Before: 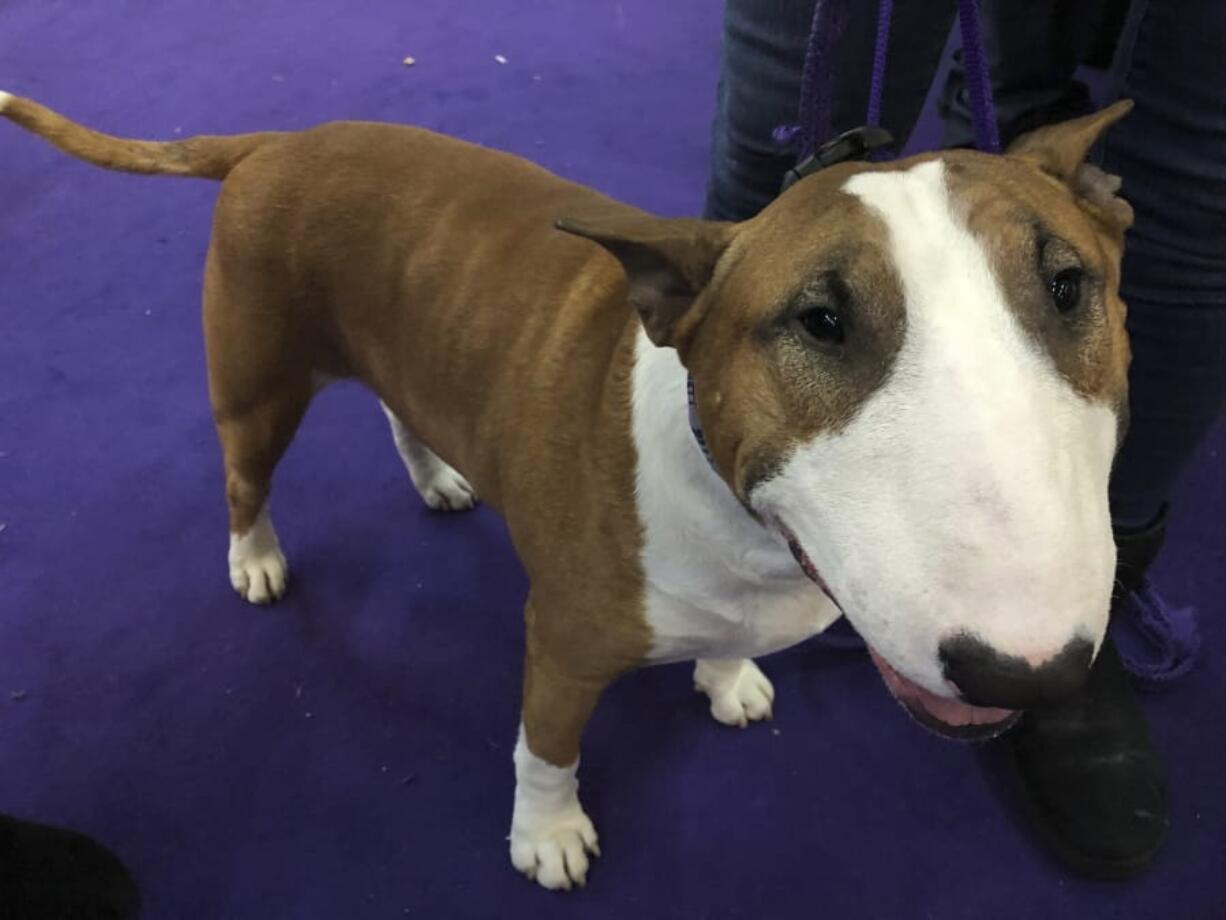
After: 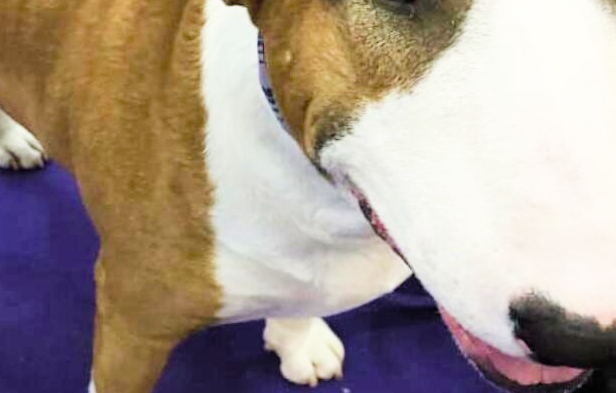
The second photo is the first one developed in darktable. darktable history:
color balance rgb: perceptual saturation grading › global saturation 34.997%, perceptual saturation grading › highlights -29.864%, perceptual saturation grading › shadows 35.44%, perceptual brilliance grading › global brilliance 4.653%, contrast -9.537%
exposure: exposure 1.508 EV, compensate highlight preservation false
tone equalizer: edges refinement/feathering 500, mask exposure compensation -1.57 EV, preserve details no
filmic rgb: black relative exposure -5.13 EV, white relative exposure 3.96 EV, hardness 2.89, contrast 1.296, highlights saturation mix -29.96%
crop: left 35.133%, top 37.12%, right 14.619%, bottom 20.095%
velvia: on, module defaults
